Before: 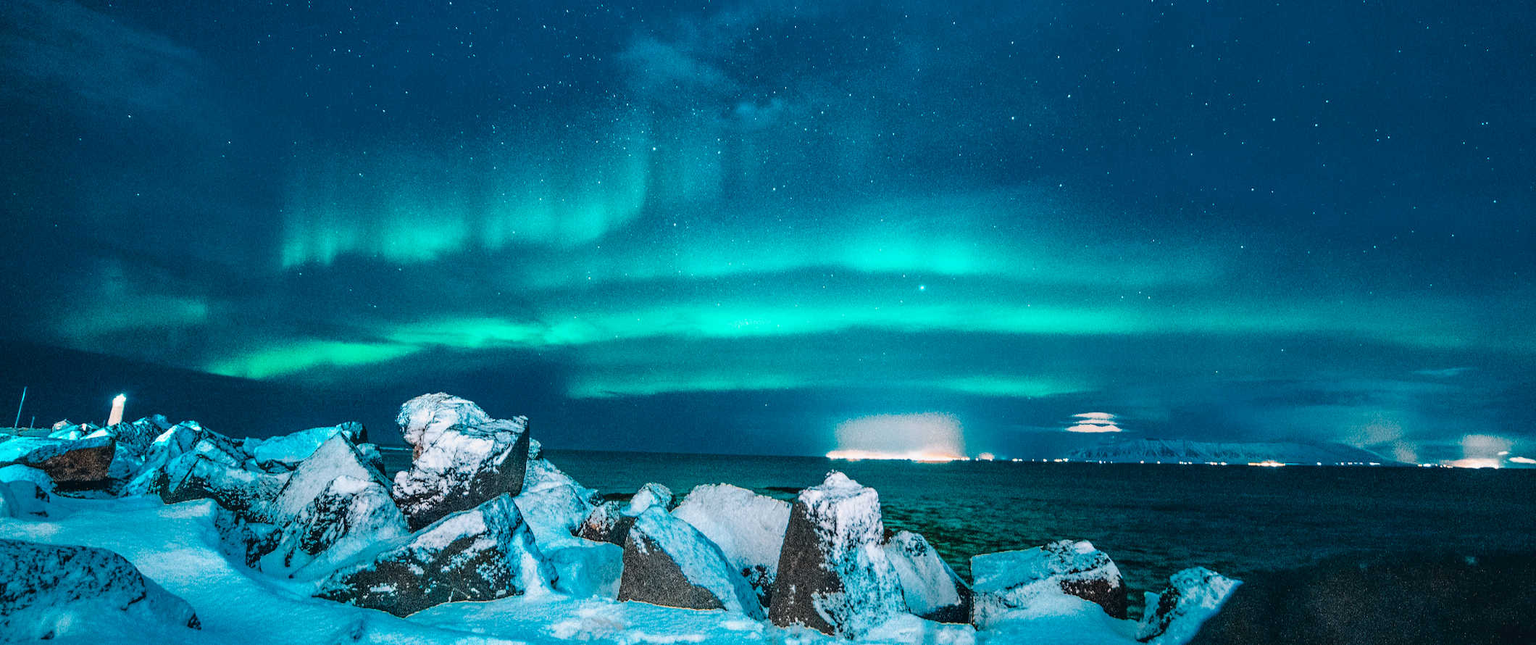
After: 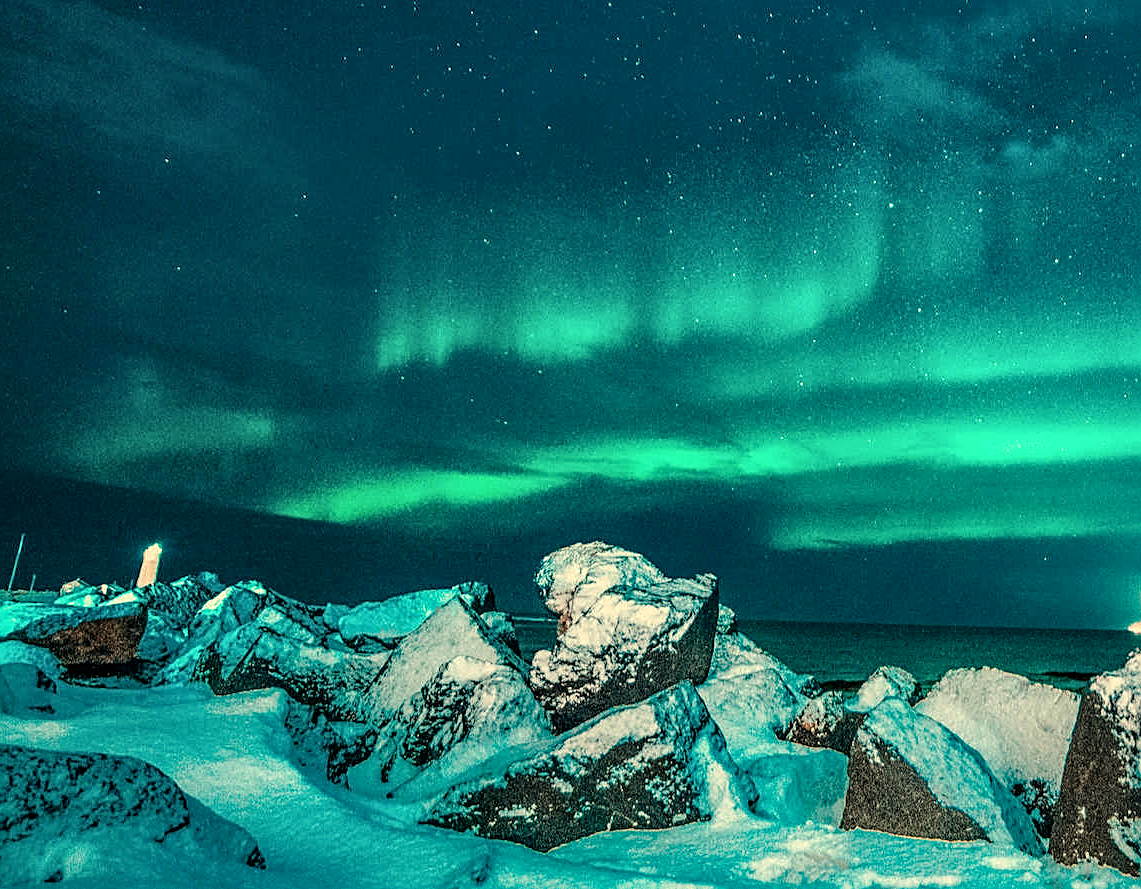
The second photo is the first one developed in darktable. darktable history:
crop: left 0.587%, right 45.588%, bottom 0.086%
white balance: red 1.08, blue 0.791
sharpen: on, module defaults
local contrast: shadows 94%
